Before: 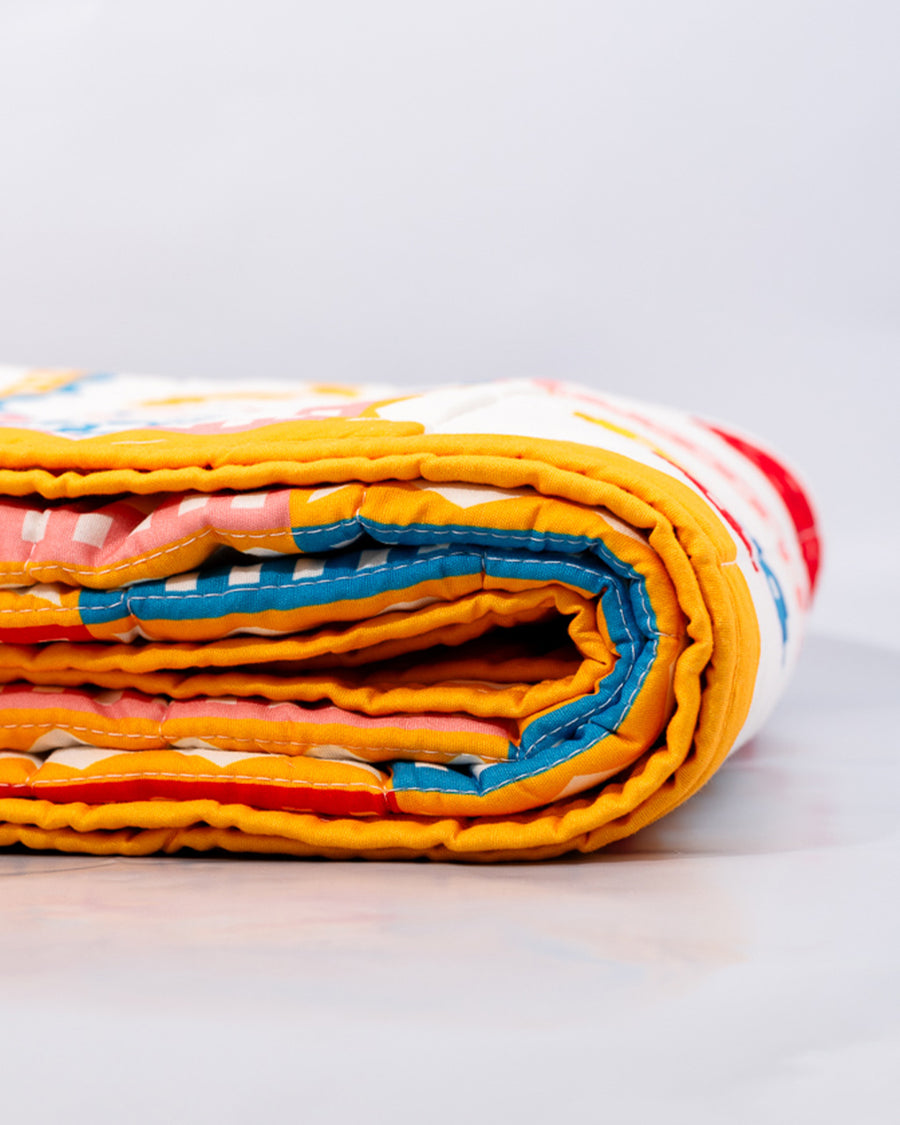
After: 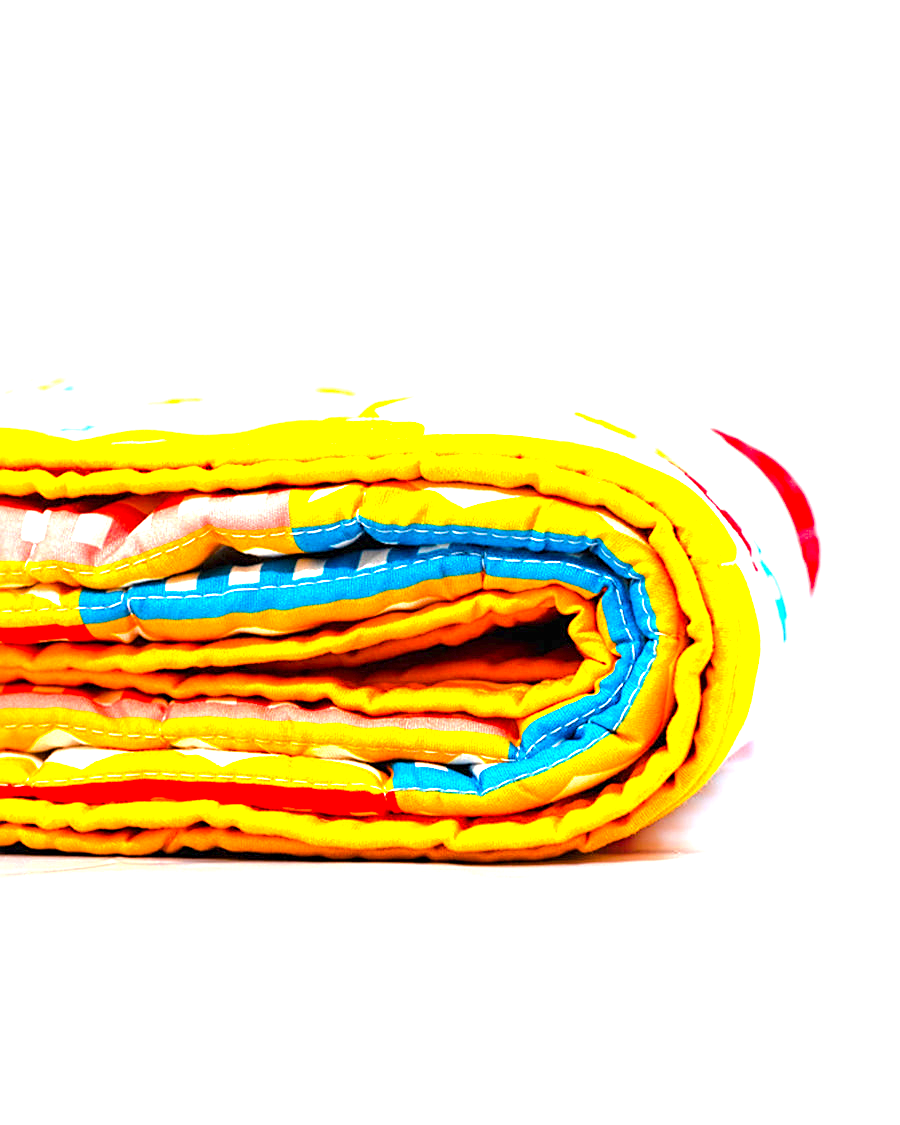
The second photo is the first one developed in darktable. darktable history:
exposure: black level correction 0, exposure 1.75 EV, compensate exposure bias true, compensate highlight preservation false
sharpen: on, module defaults
color balance rgb: perceptual saturation grading › global saturation 25%, perceptual brilliance grading › mid-tones 10%, perceptual brilliance grading › shadows 15%, global vibrance 20%
